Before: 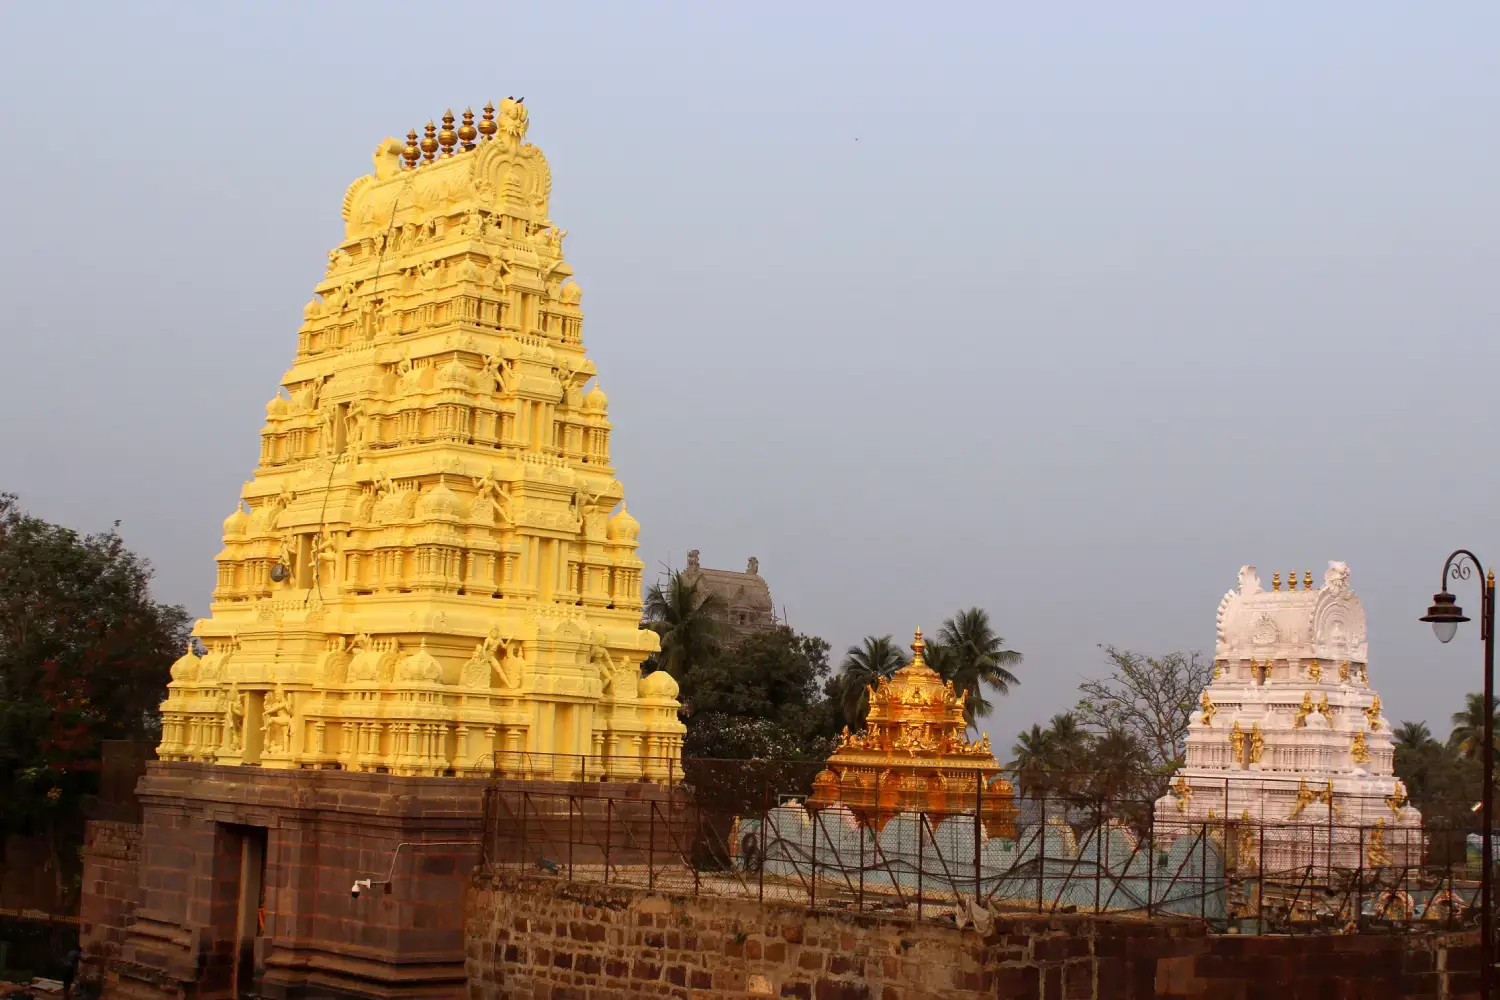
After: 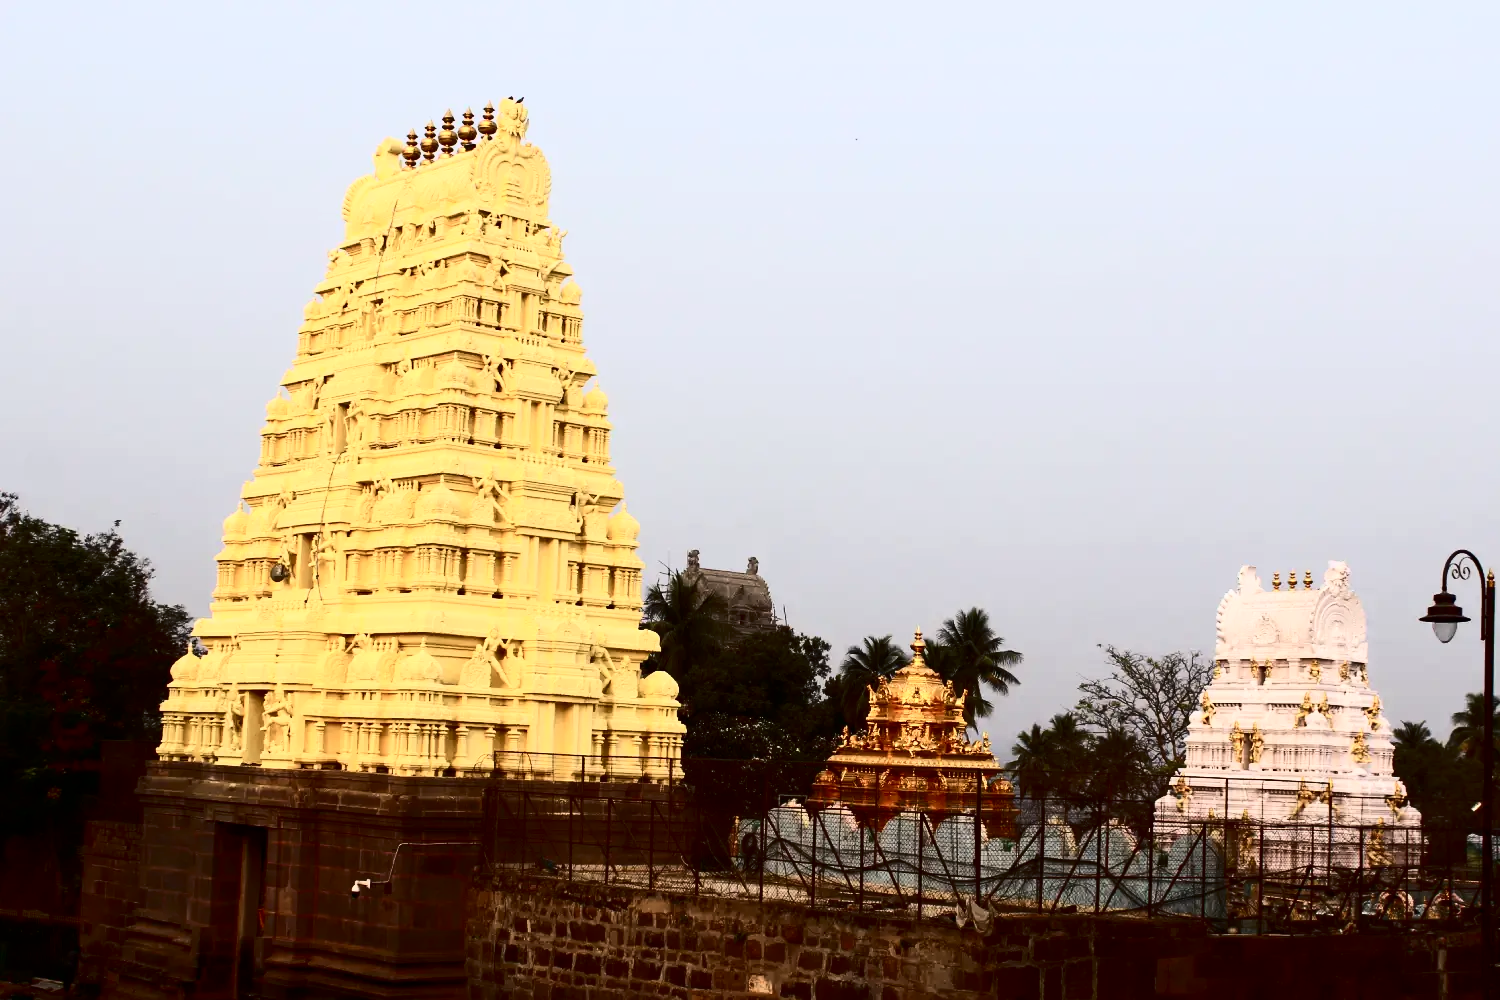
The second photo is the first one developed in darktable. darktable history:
contrast brightness saturation: contrast 0.5, saturation -0.1
exposure: compensate highlight preservation false
